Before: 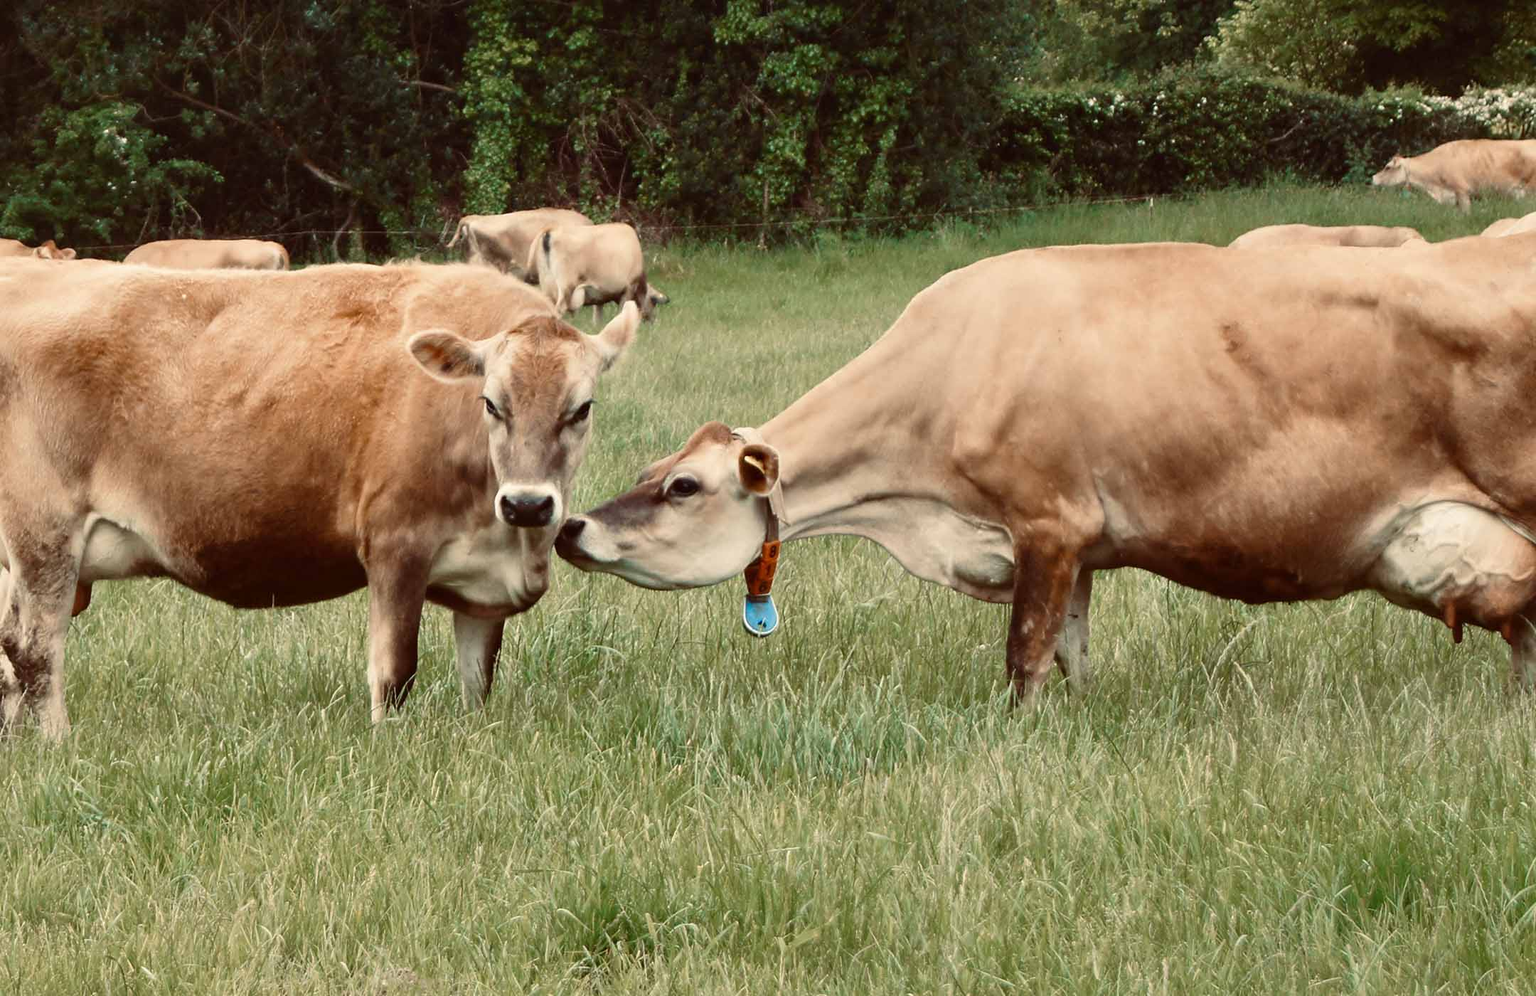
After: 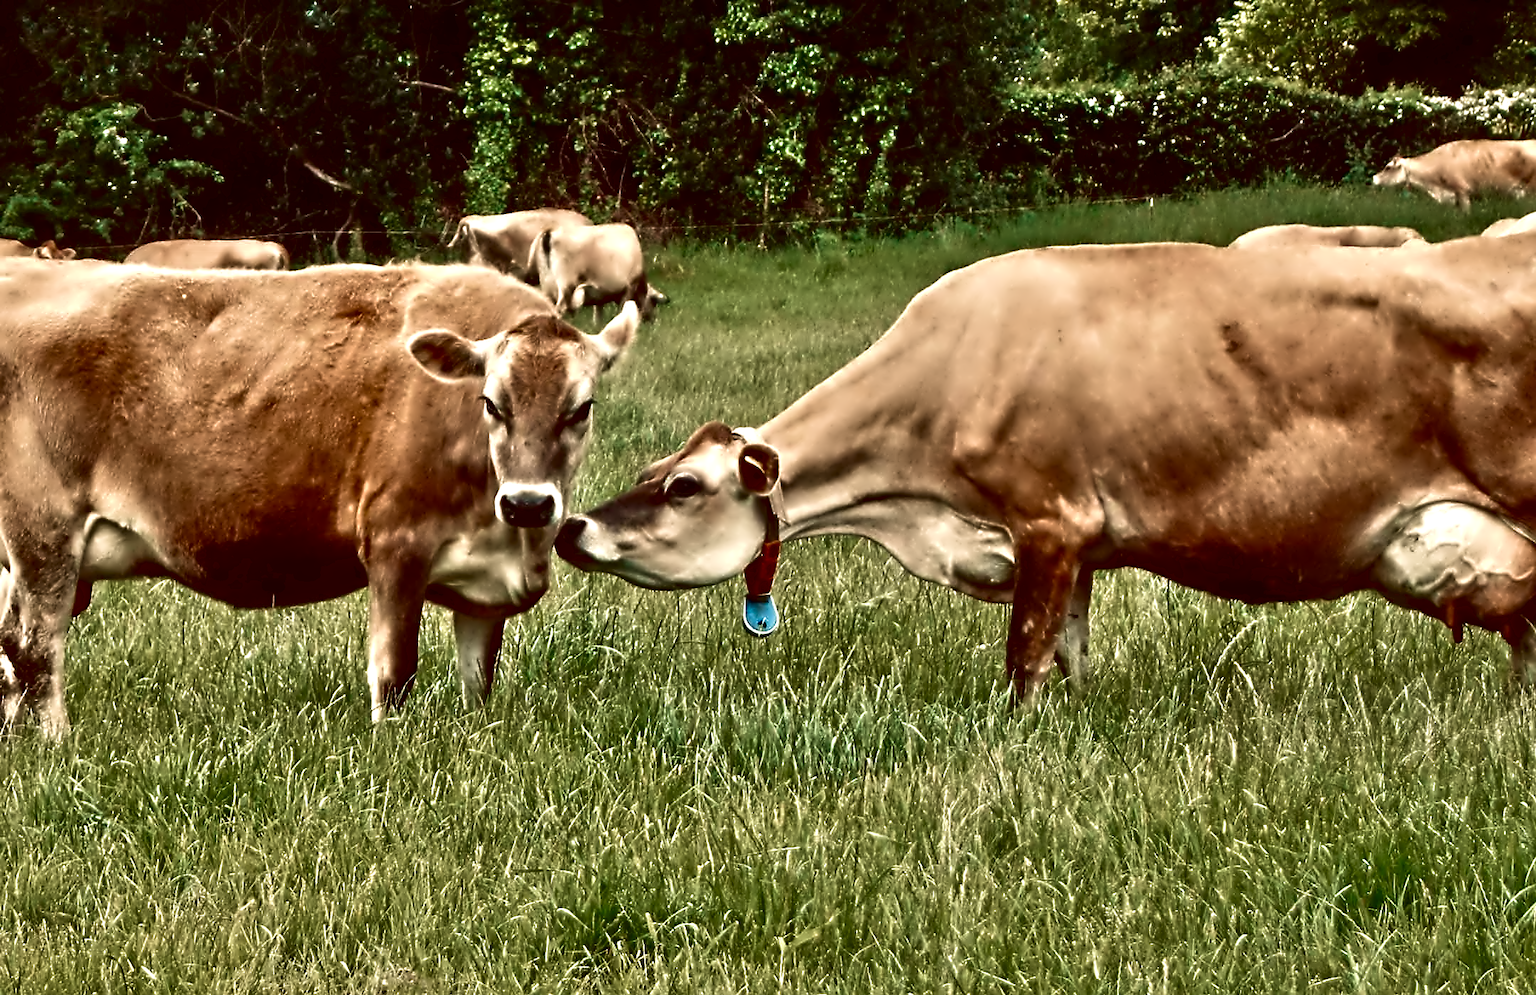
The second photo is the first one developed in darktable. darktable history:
velvia: on, module defaults
contrast equalizer: octaves 7, y [[0.5, 0.542, 0.583, 0.625, 0.667, 0.708], [0.5 ×6], [0.5 ×6], [0, 0.033, 0.067, 0.1, 0.133, 0.167], [0, 0.05, 0.1, 0.15, 0.2, 0.25]]
tone equalizer: -7 EV 0.15 EV, -6 EV 0.6 EV, -5 EV 1.15 EV, -4 EV 1.33 EV, -3 EV 1.15 EV, -2 EV 0.6 EV, -1 EV 0.15 EV, mask exposure compensation -0.5 EV
contrast brightness saturation: brightness -0.52
exposure: exposure 0.191 EV, compensate highlight preservation false
